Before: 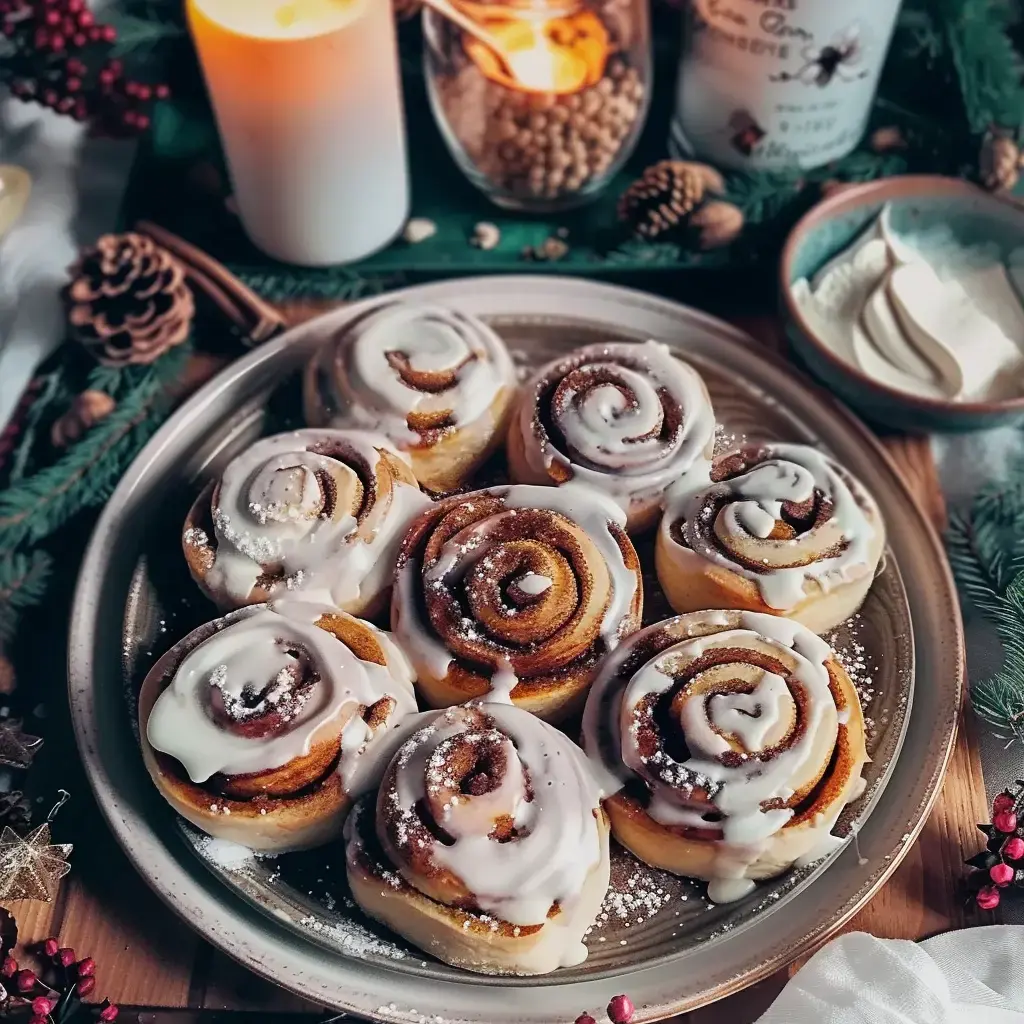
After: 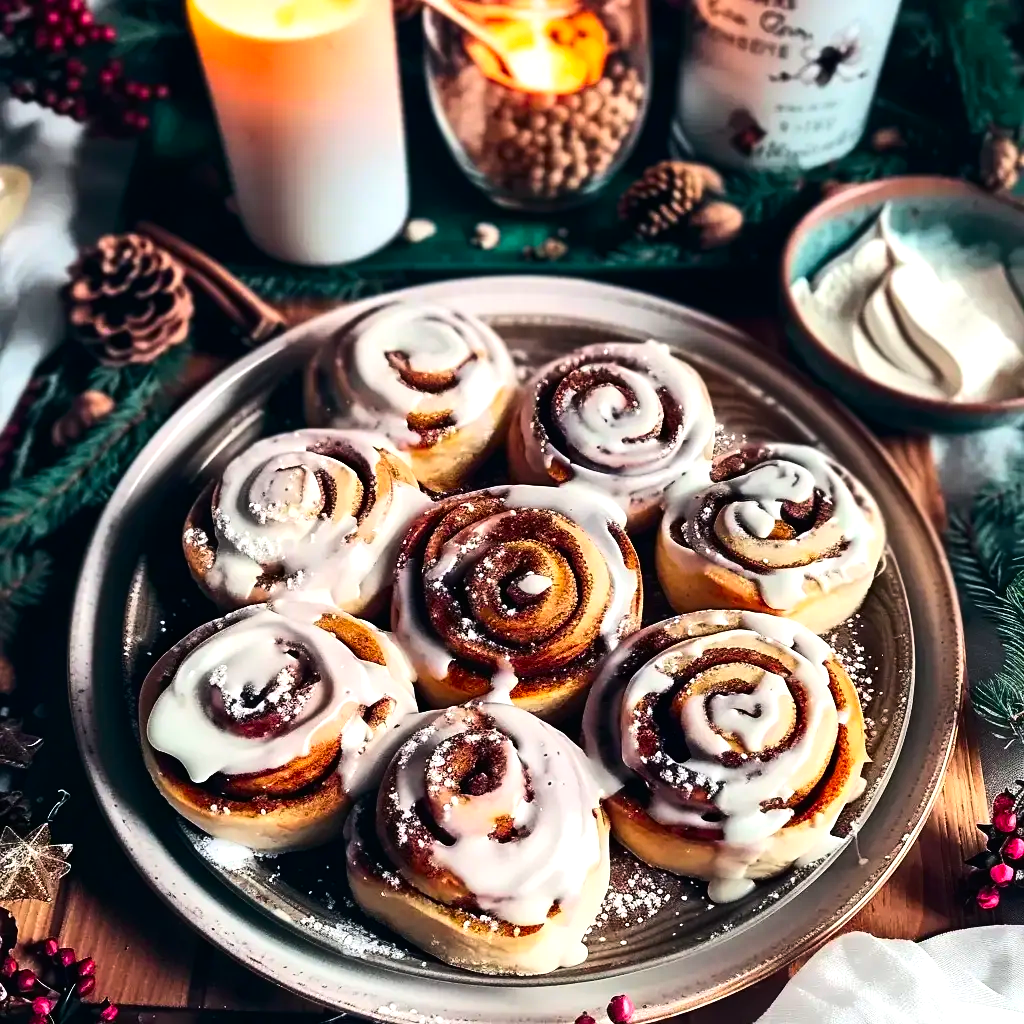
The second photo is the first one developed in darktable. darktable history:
contrast brightness saturation: contrast 0.16, saturation 0.32
tone equalizer: -8 EV -0.75 EV, -7 EV -0.7 EV, -6 EV -0.6 EV, -5 EV -0.4 EV, -3 EV 0.4 EV, -2 EV 0.6 EV, -1 EV 0.7 EV, +0 EV 0.75 EV, edges refinement/feathering 500, mask exposure compensation -1.57 EV, preserve details no
